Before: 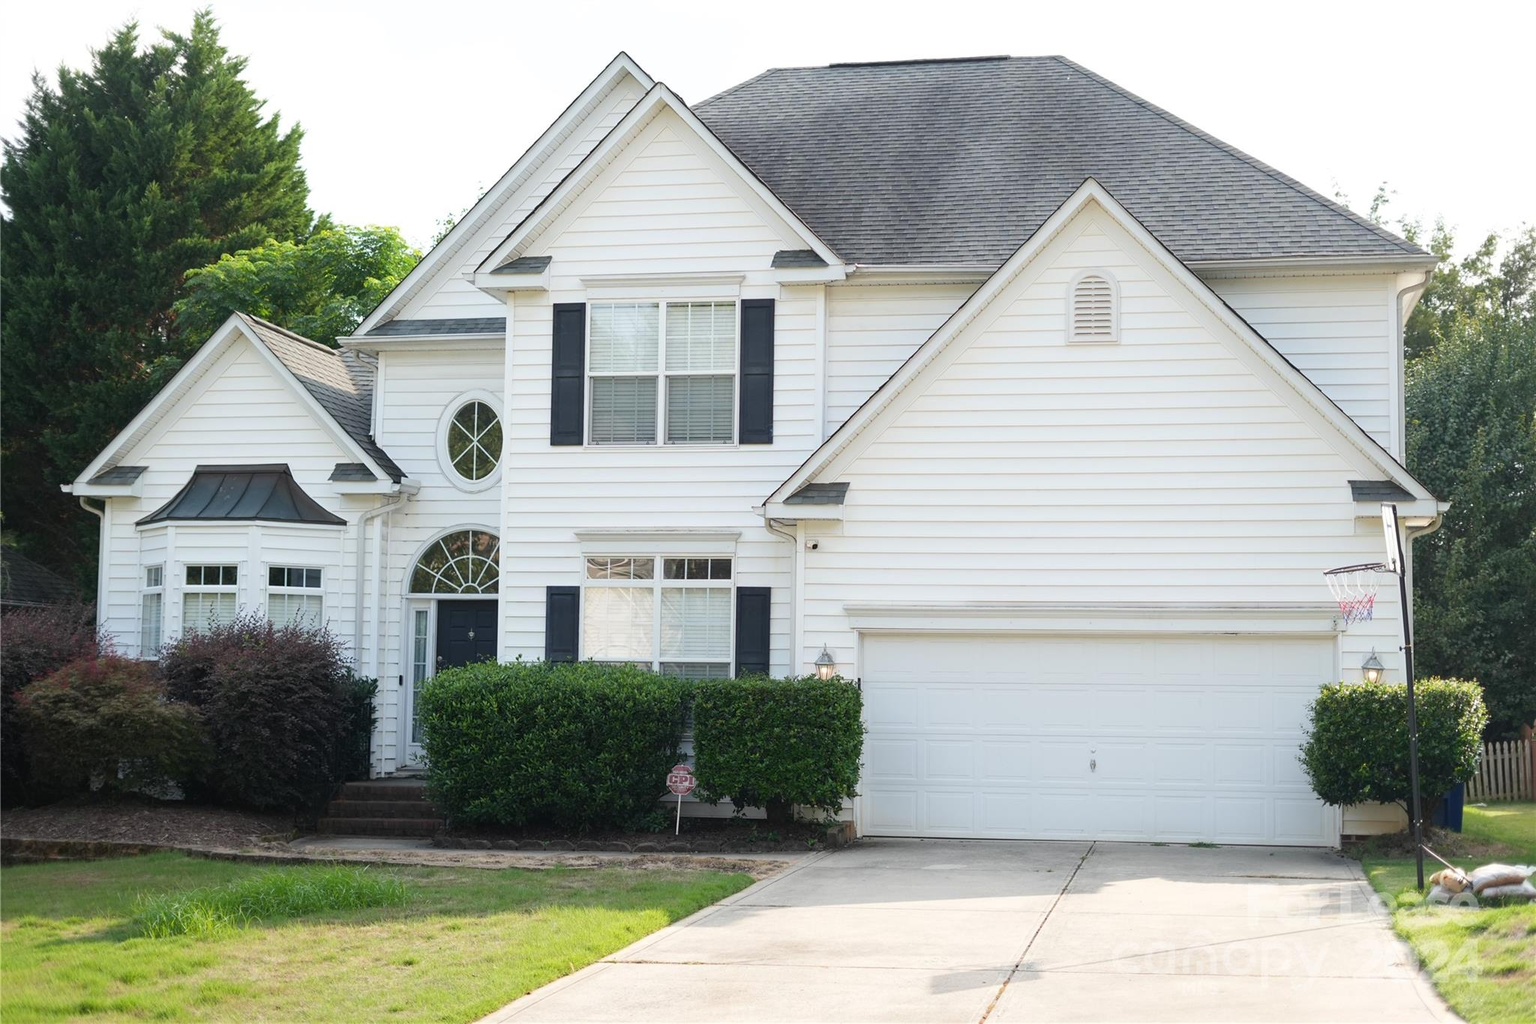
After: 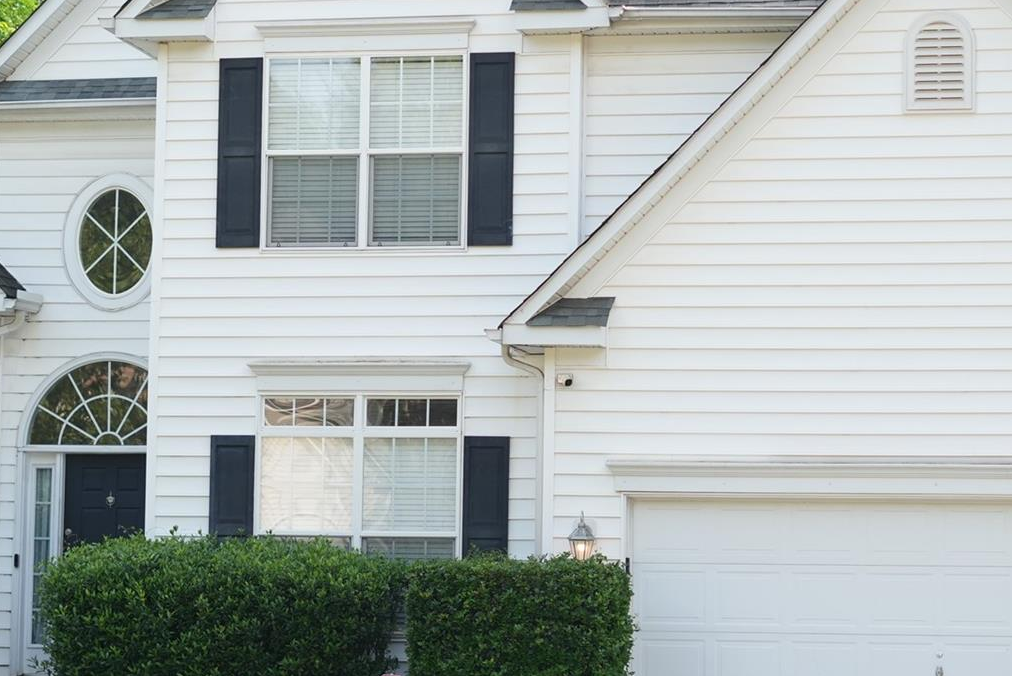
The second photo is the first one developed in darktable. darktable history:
crop: left 25.334%, top 25.419%, right 25.214%, bottom 25.051%
